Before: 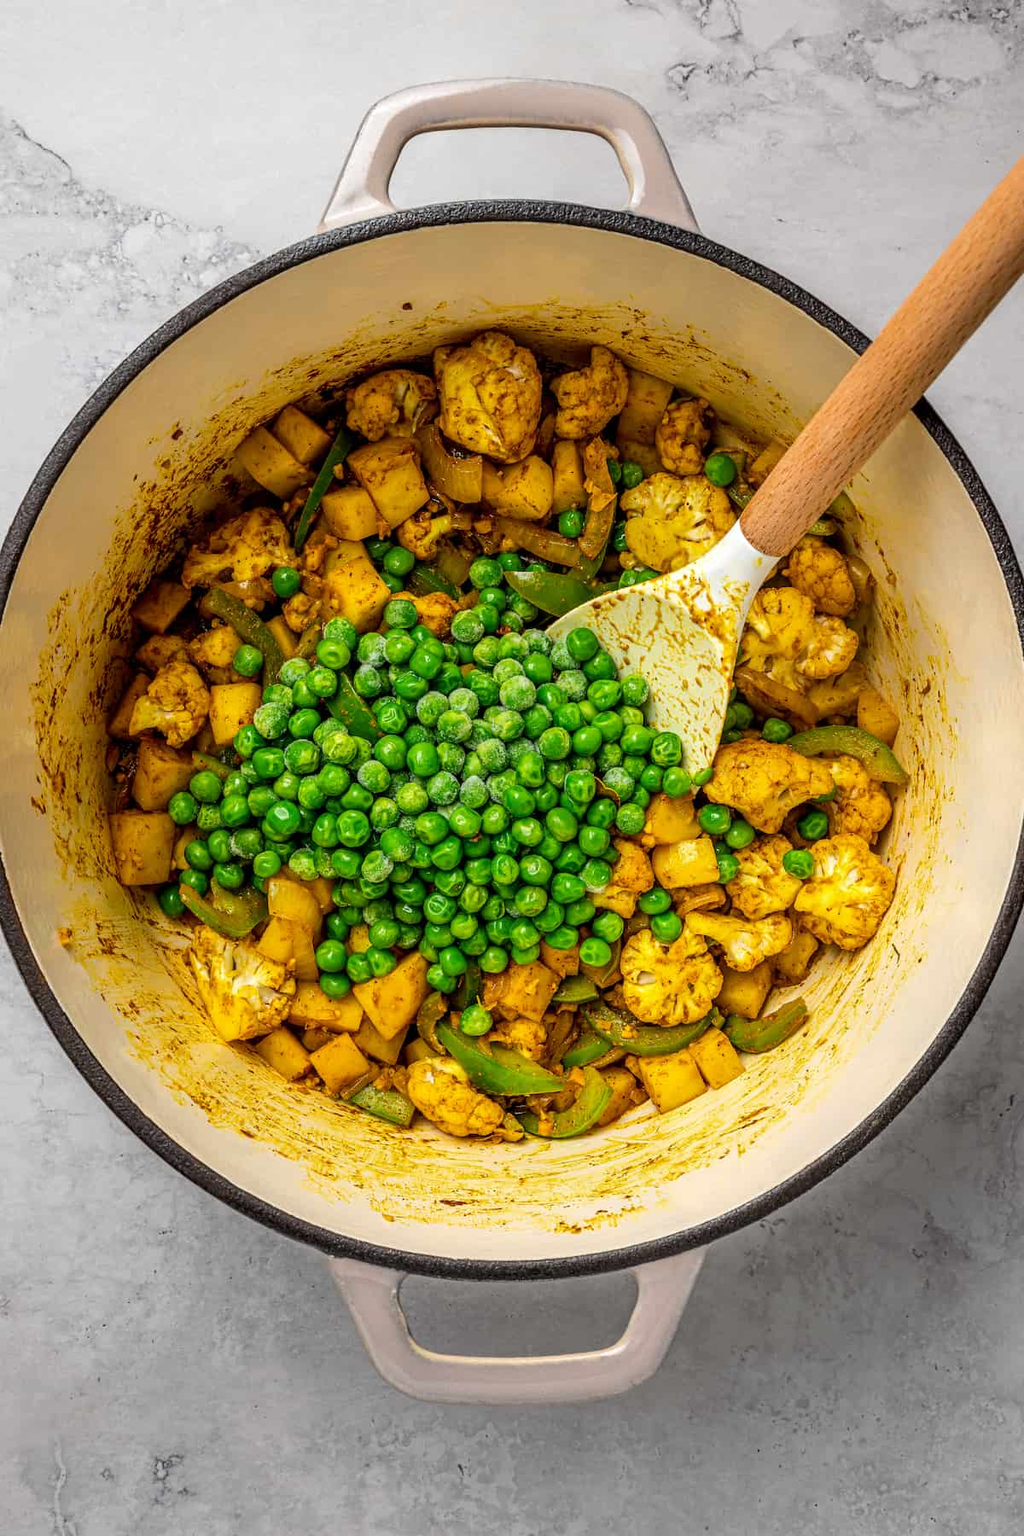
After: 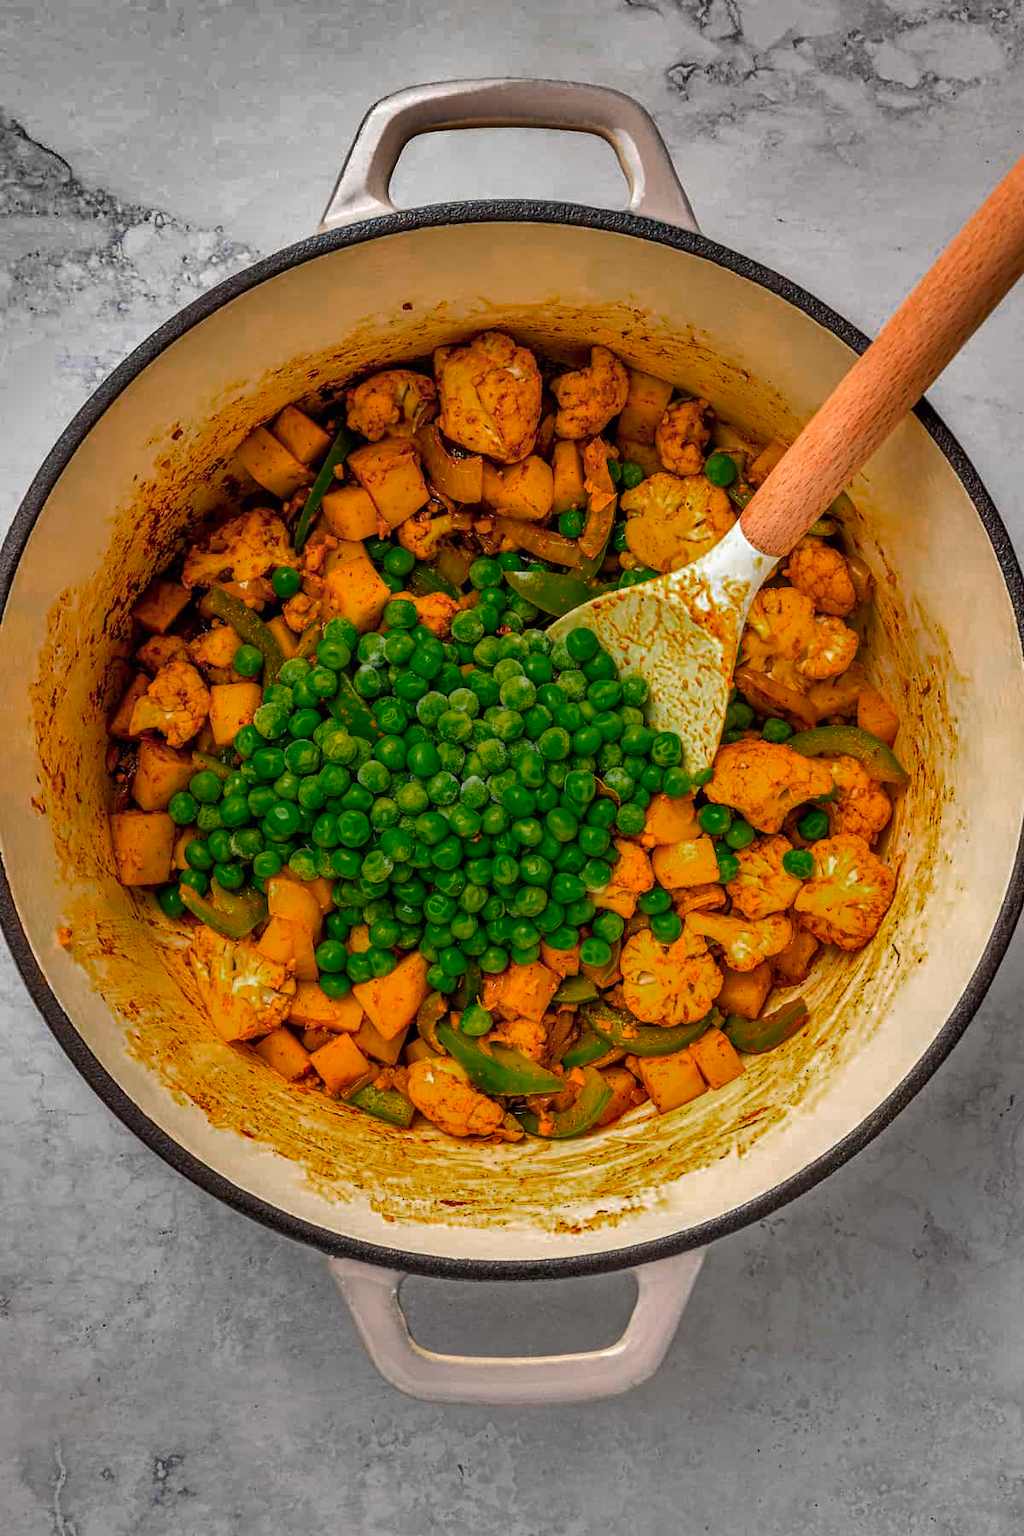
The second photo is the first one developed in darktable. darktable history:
shadows and highlights: shadows 20.8, highlights -82.97, soften with gaussian
color zones: curves: ch0 [(0, 0.553) (0.123, 0.58) (0.23, 0.419) (0.468, 0.155) (0.605, 0.132) (0.723, 0.063) (0.833, 0.172) (0.921, 0.468)]; ch1 [(0.025, 0.645) (0.229, 0.584) (0.326, 0.551) (0.537, 0.446) (0.599, 0.911) (0.708, 1) (0.805, 0.944)]; ch2 [(0.086, 0.468) (0.254, 0.464) (0.638, 0.564) (0.702, 0.592) (0.768, 0.564)]
